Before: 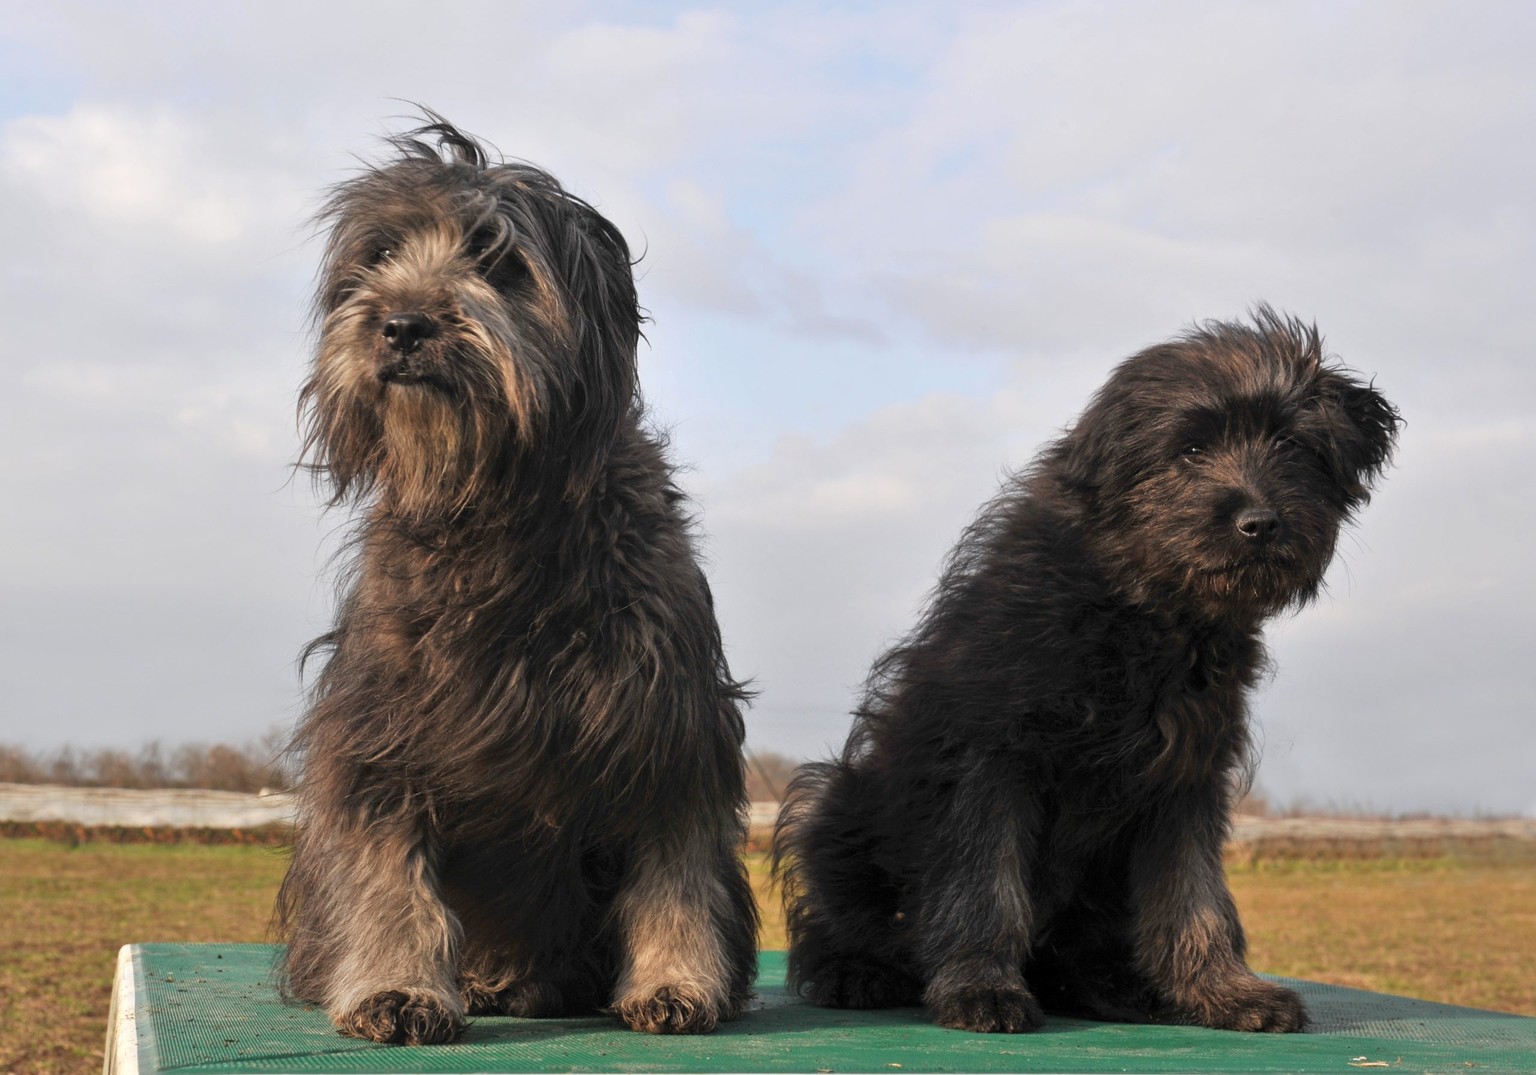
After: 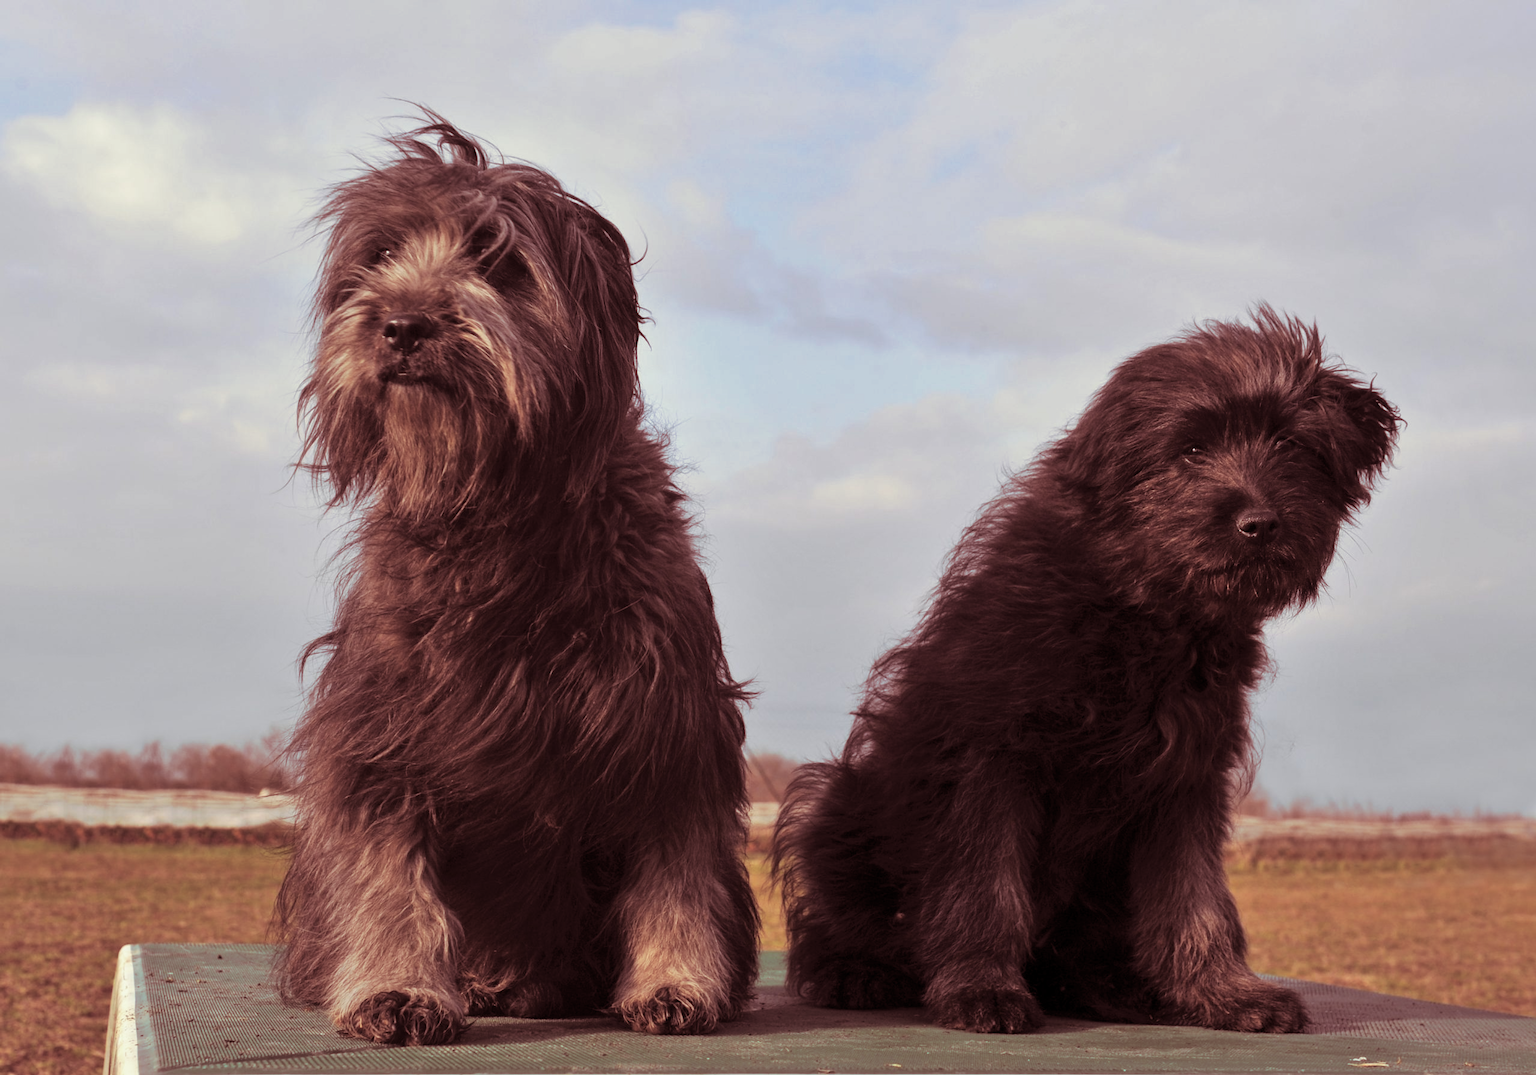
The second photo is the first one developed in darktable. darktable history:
split-toning: compress 20%
shadows and highlights: shadows -20, white point adjustment -2, highlights -35
